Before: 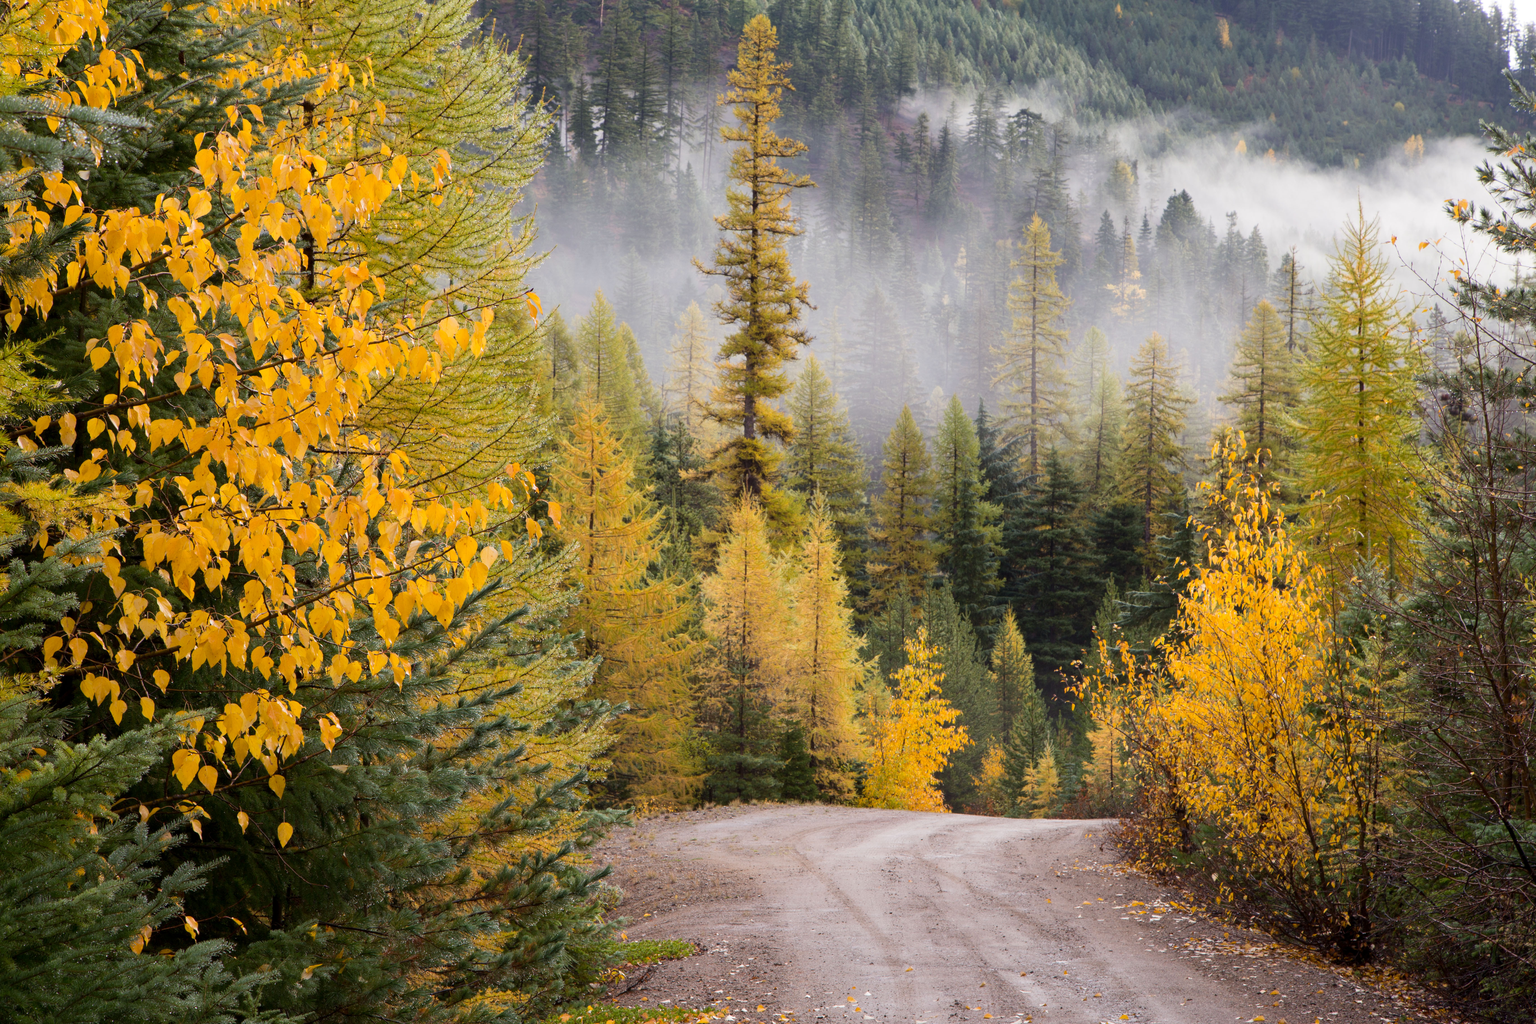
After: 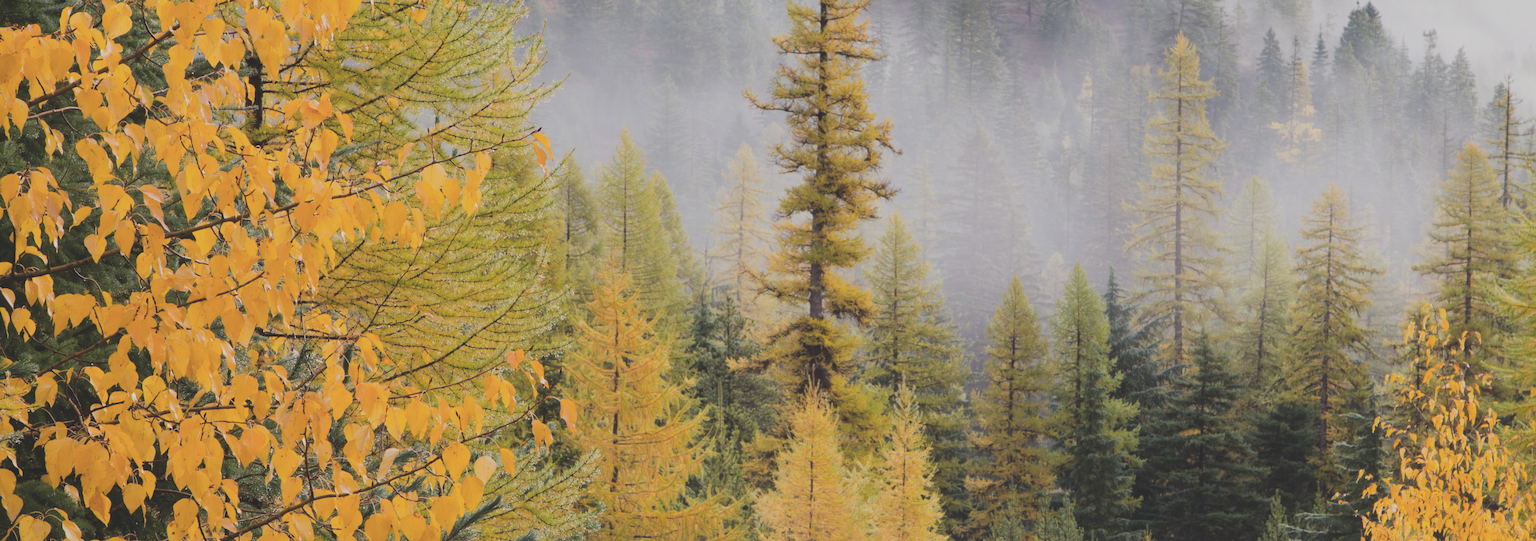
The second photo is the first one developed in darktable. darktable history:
filmic rgb: black relative exposure -7.65 EV, white relative exposure 4.56 EV, hardness 3.61
crop: left 7.036%, top 18.398%, right 14.379%, bottom 40.043%
exposure: black level correction -0.03, compensate highlight preservation false
